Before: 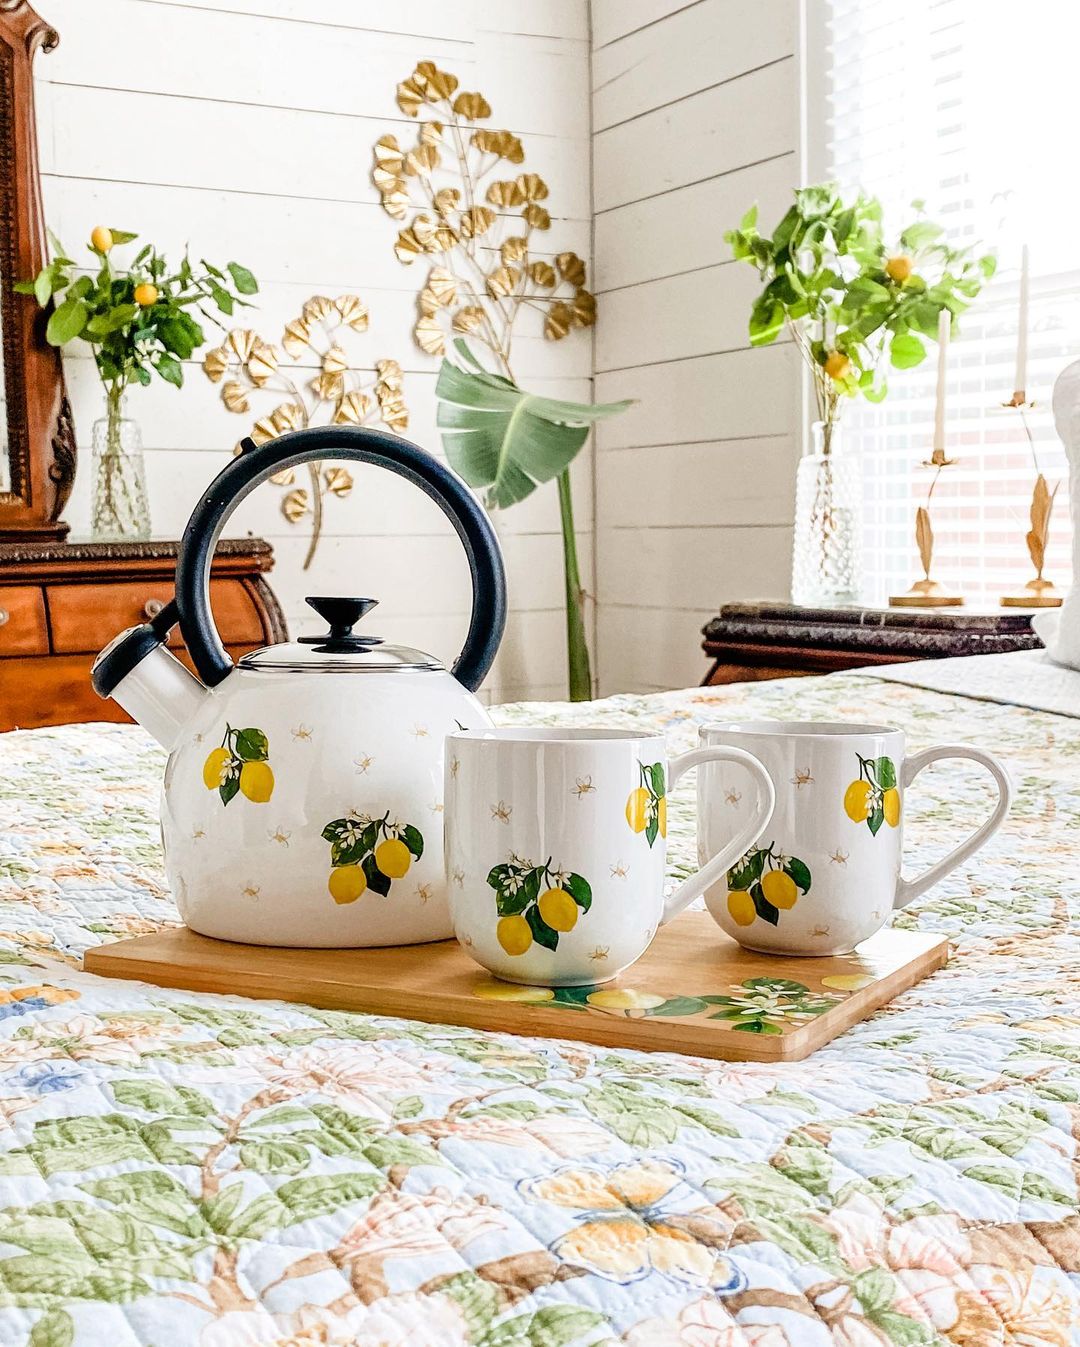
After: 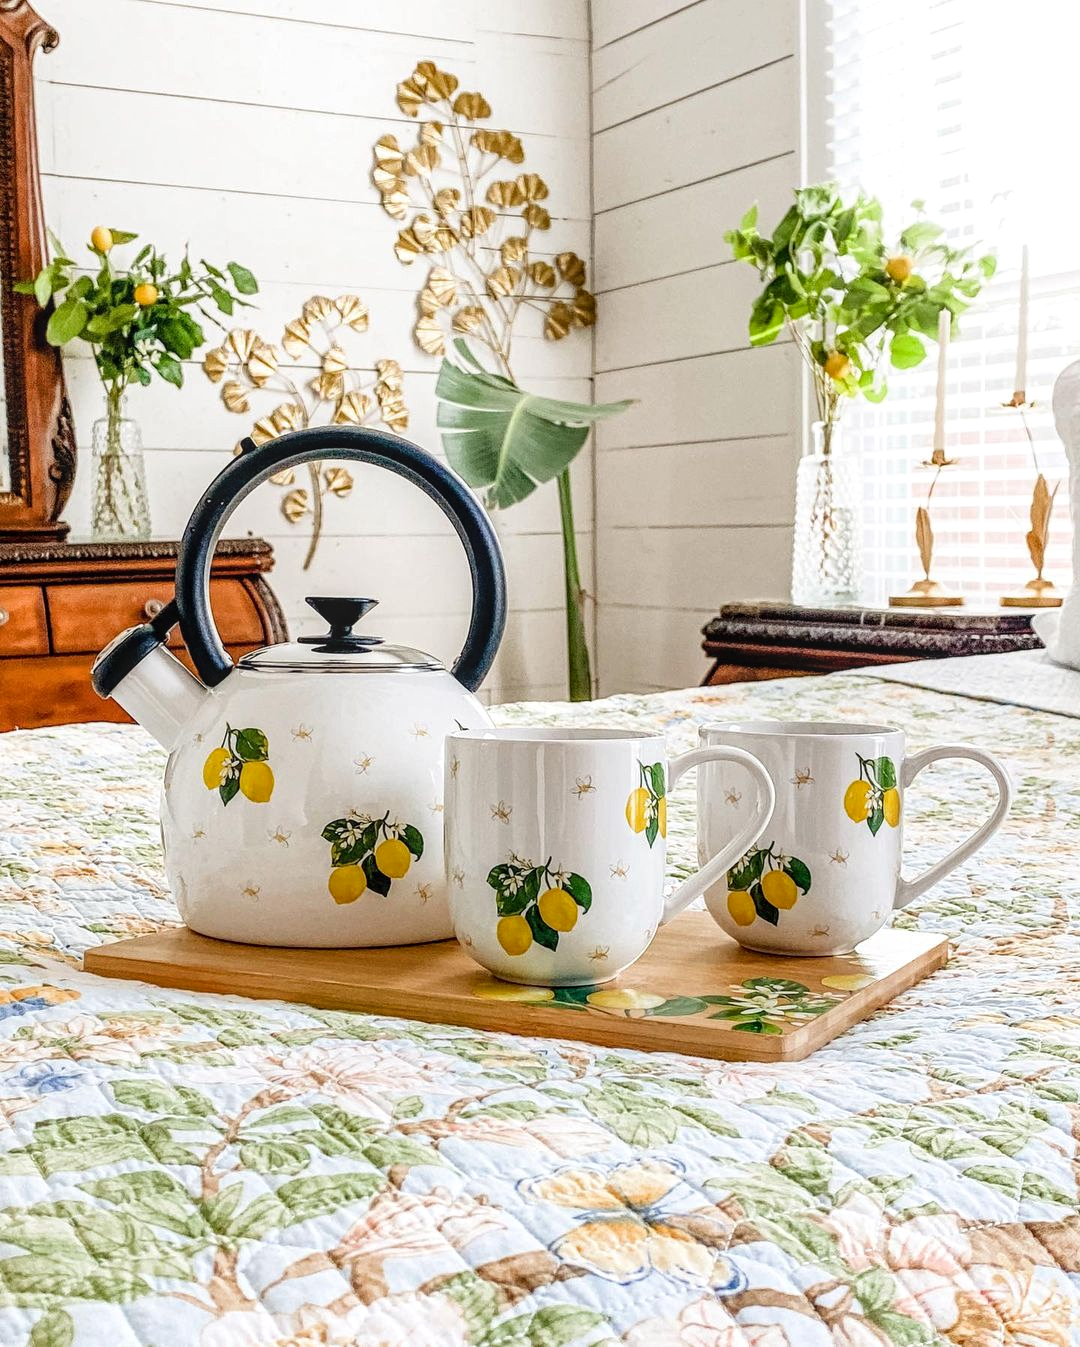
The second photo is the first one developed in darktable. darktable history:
contrast equalizer: octaves 7, y [[0.5, 0.5, 0.472, 0.5, 0.5, 0.5], [0.5 ×6], [0.5 ×6], [0 ×6], [0 ×6]]
local contrast: on, module defaults
